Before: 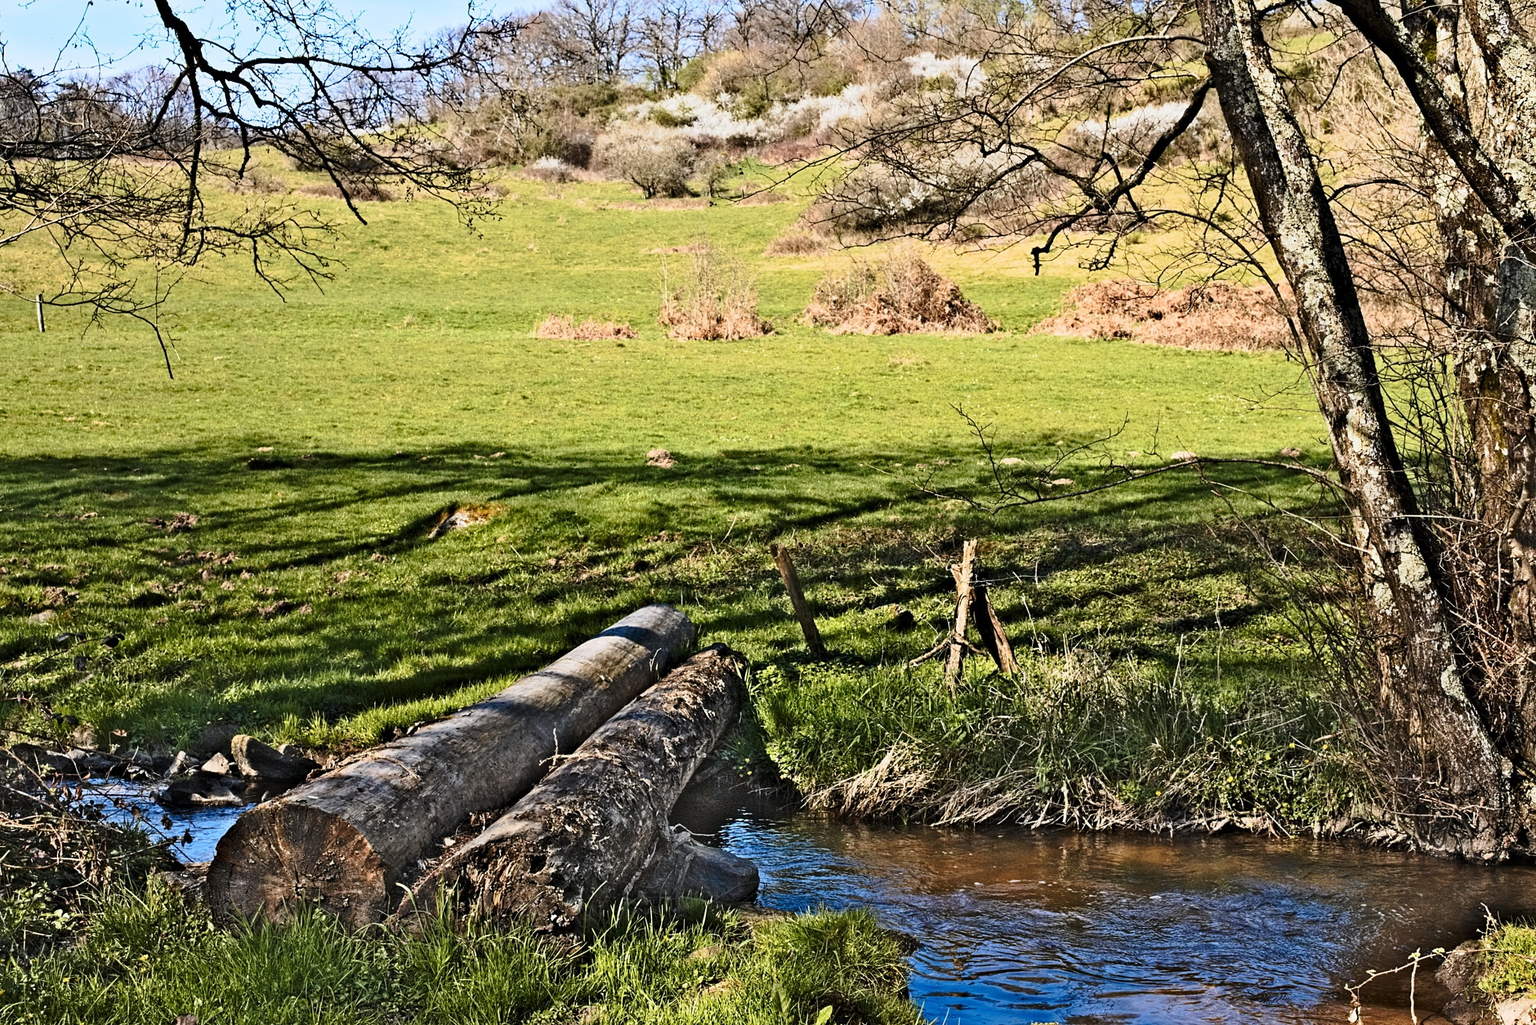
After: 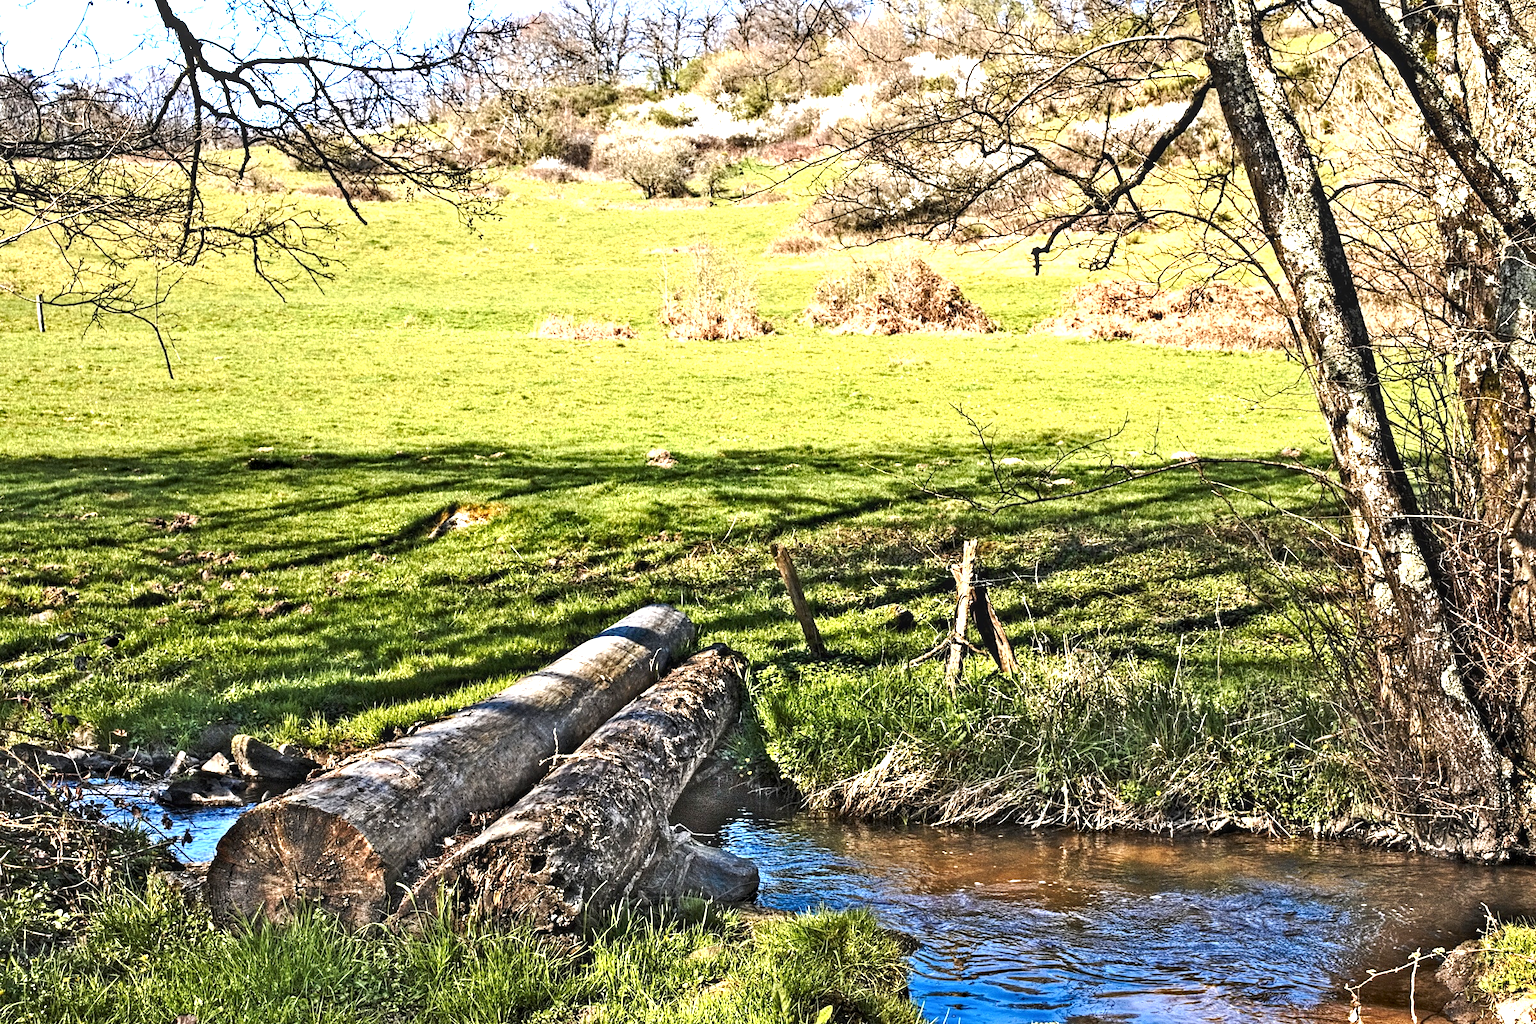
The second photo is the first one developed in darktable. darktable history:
exposure: black level correction 0, exposure 0.937 EV, compensate exposure bias true, compensate highlight preservation false
local contrast: on, module defaults
